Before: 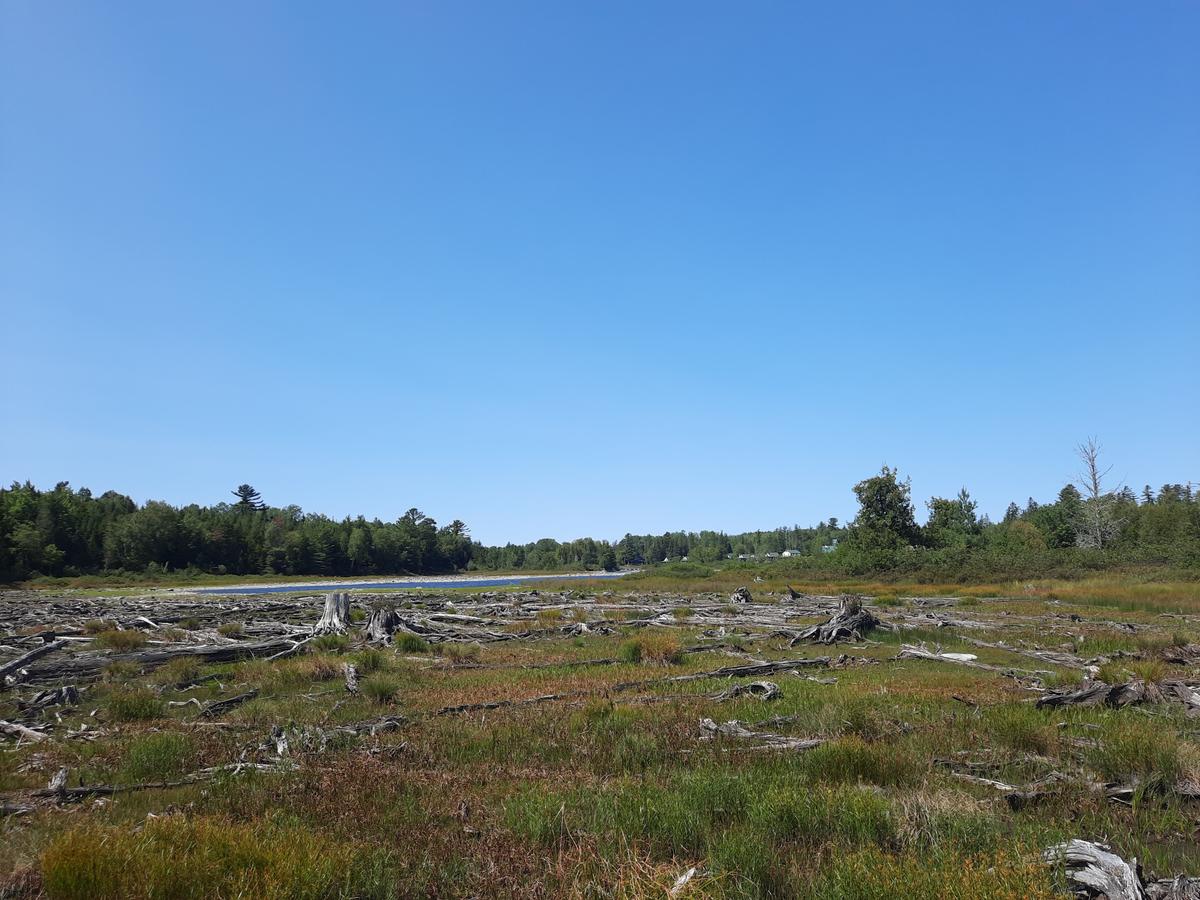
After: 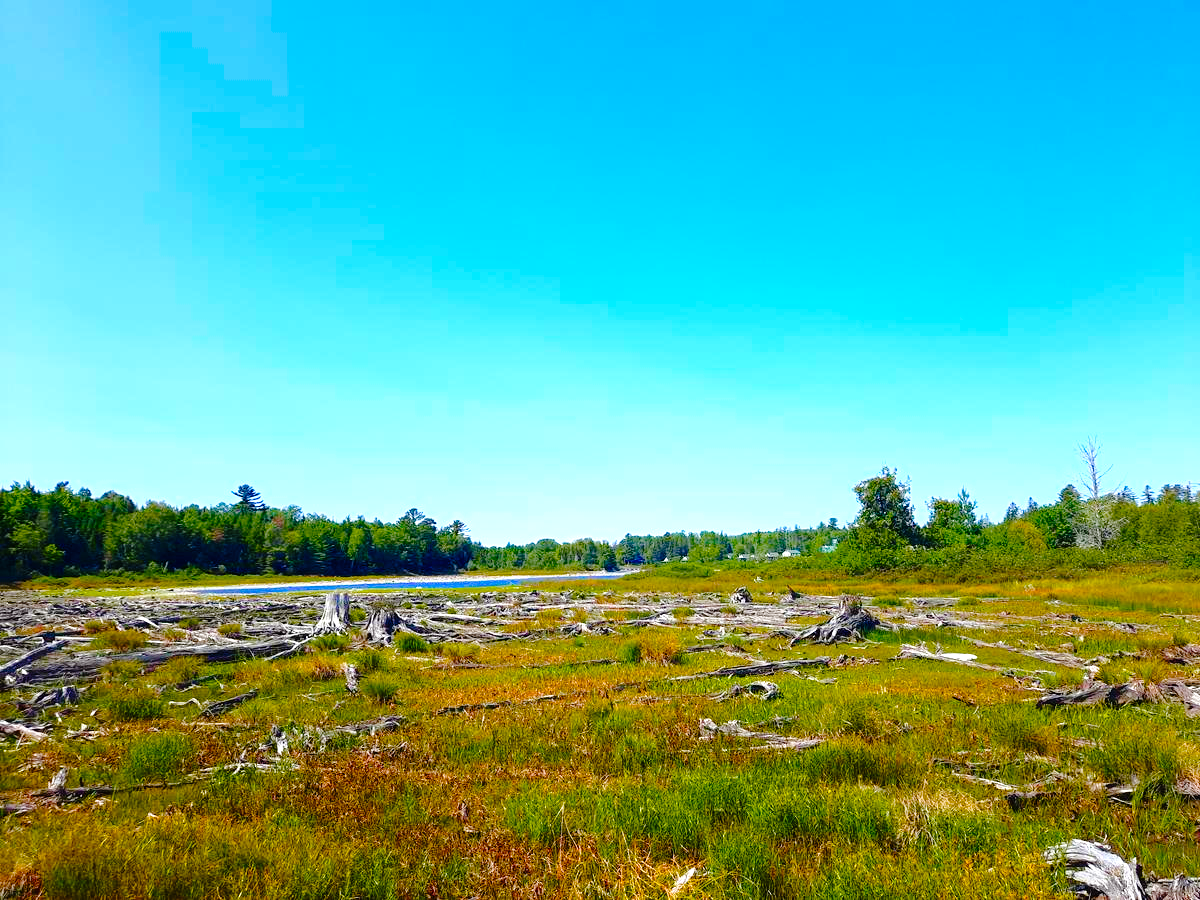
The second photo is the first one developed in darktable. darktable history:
color balance rgb: linear chroma grading › global chroma 25%, perceptual saturation grading › global saturation 40%, perceptual saturation grading › highlights -50%, perceptual saturation grading › shadows 30%, perceptual brilliance grading › global brilliance 25%, global vibrance 60%
tone curve: curves: ch0 [(0, 0) (0.003, 0.01) (0.011, 0.01) (0.025, 0.011) (0.044, 0.019) (0.069, 0.032) (0.1, 0.054) (0.136, 0.088) (0.177, 0.138) (0.224, 0.214) (0.277, 0.297) (0.335, 0.391) (0.399, 0.469) (0.468, 0.551) (0.543, 0.622) (0.623, 0.699) (0.709, 0.775) (0.801, 0.85) (0.898, 0.929) (1, 1)], preserve colors none
